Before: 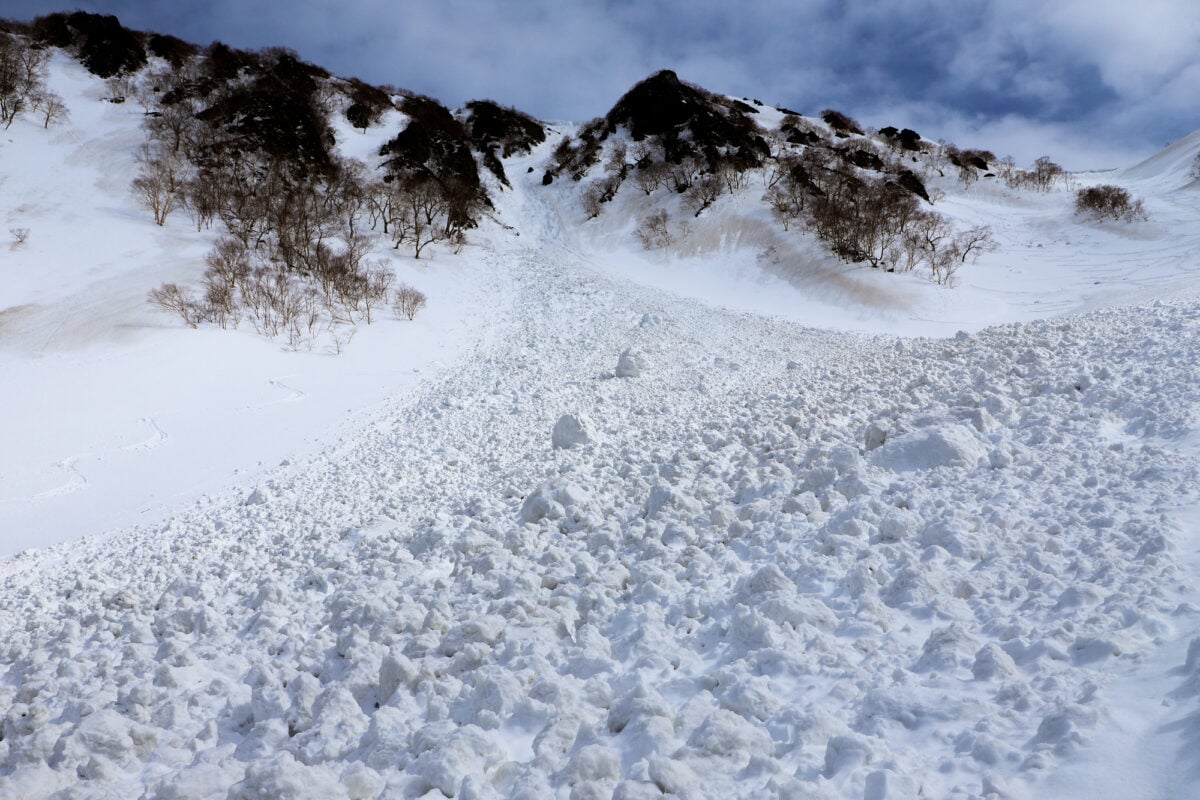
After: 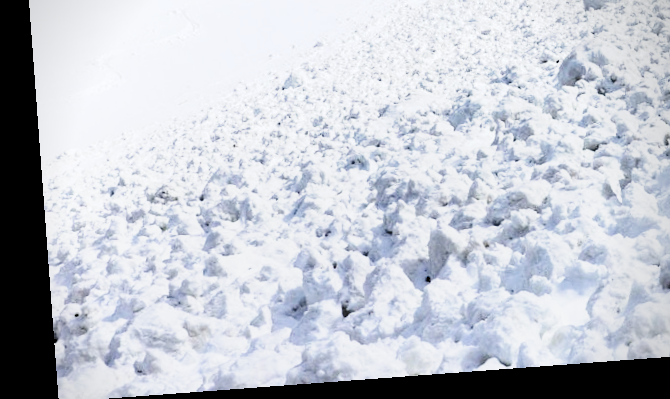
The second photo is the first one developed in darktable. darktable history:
rotate and perspective: rotation -4.25°, automatic cropping off
shadows and highlights: soften with gaussian
vignetting: on, module defaults
graduated density: rotation -180°, offset 24.95
rgb levels: levels [[0.029, 0.461, 0.922], [0, 0.5, 1], [0, 0.5, 1]]
tone curve: curves: ch0 [(0, 0) (0.003, 0.037) (0.011, 0.061) (0.025, 0.104) (0.044, 0.145) (0.069, 0.145) (0.1, 0.127) (0.136, 0.175) (0.177, 0.207) (0.224, 0.252) (0.277, 0.341) (0.335, 0.446) (0.399, 0.554) (0.468, 0.658) (0.543, 0.757) (0.623, 0.843) (0.709, 0.919) (0.801, 0.958) (0.898, 0.975) (1, 1)], preserve colors none
crop and rotate: top 54.778%, right 46.61%, bottom 0.159%
